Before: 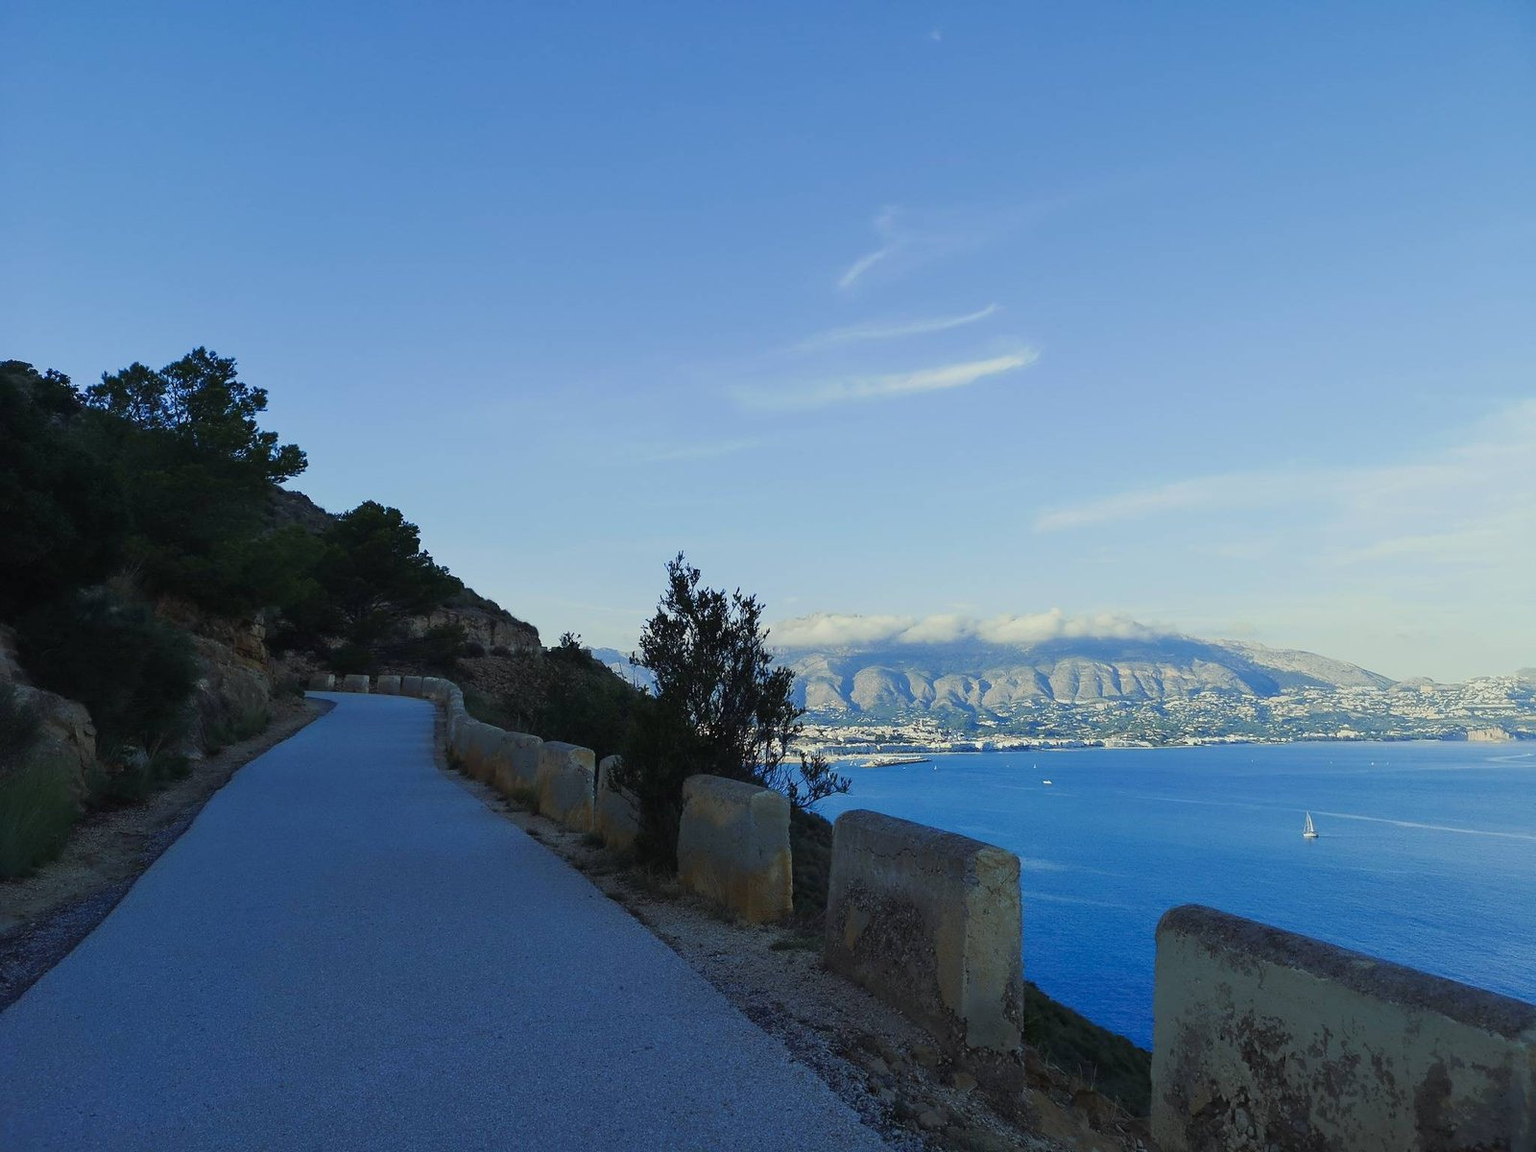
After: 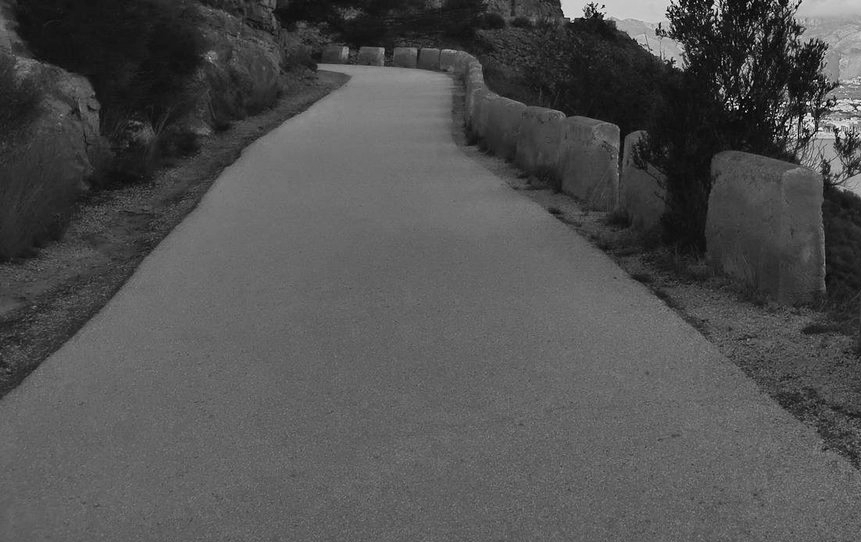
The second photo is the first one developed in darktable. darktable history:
color calibration: output gray [0.253, 0.26, 0.487, 0], illuminant F (fluorescent), F source F9 (Cool White Deluxe 4150 K) – high CRI, x 0.374, y 0.373, temperature 4162.97 K
crop and rotate: top 54.686%, right 46.168%, bottom 0.14%
shadows and highlights: low approximation 0.01, soften with gaussian
